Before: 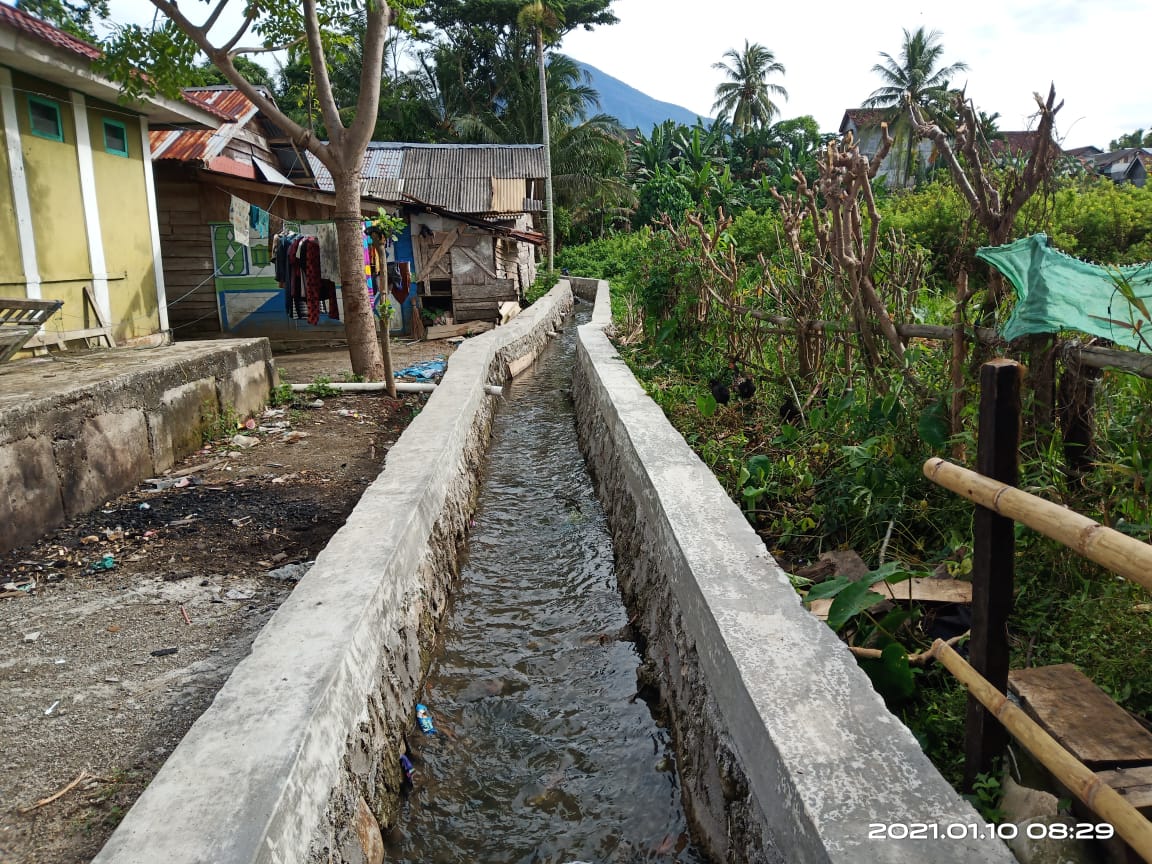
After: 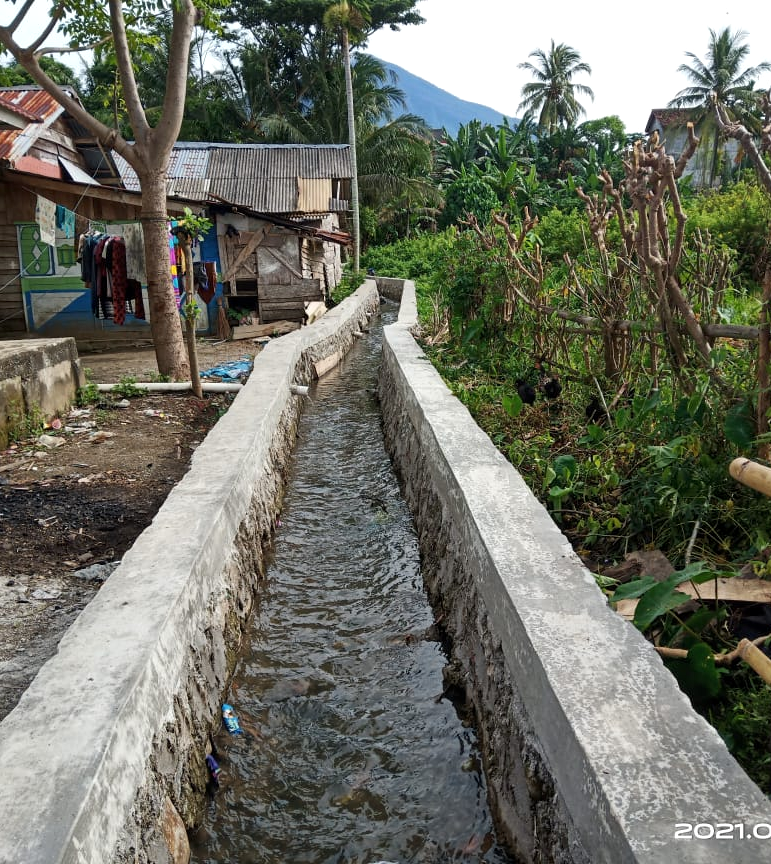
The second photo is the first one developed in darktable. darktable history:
crop: left 16.902%, right 16.164%
local contrast: highlights 105%, shadows 97%, detail 120%, midtone range 0.2
